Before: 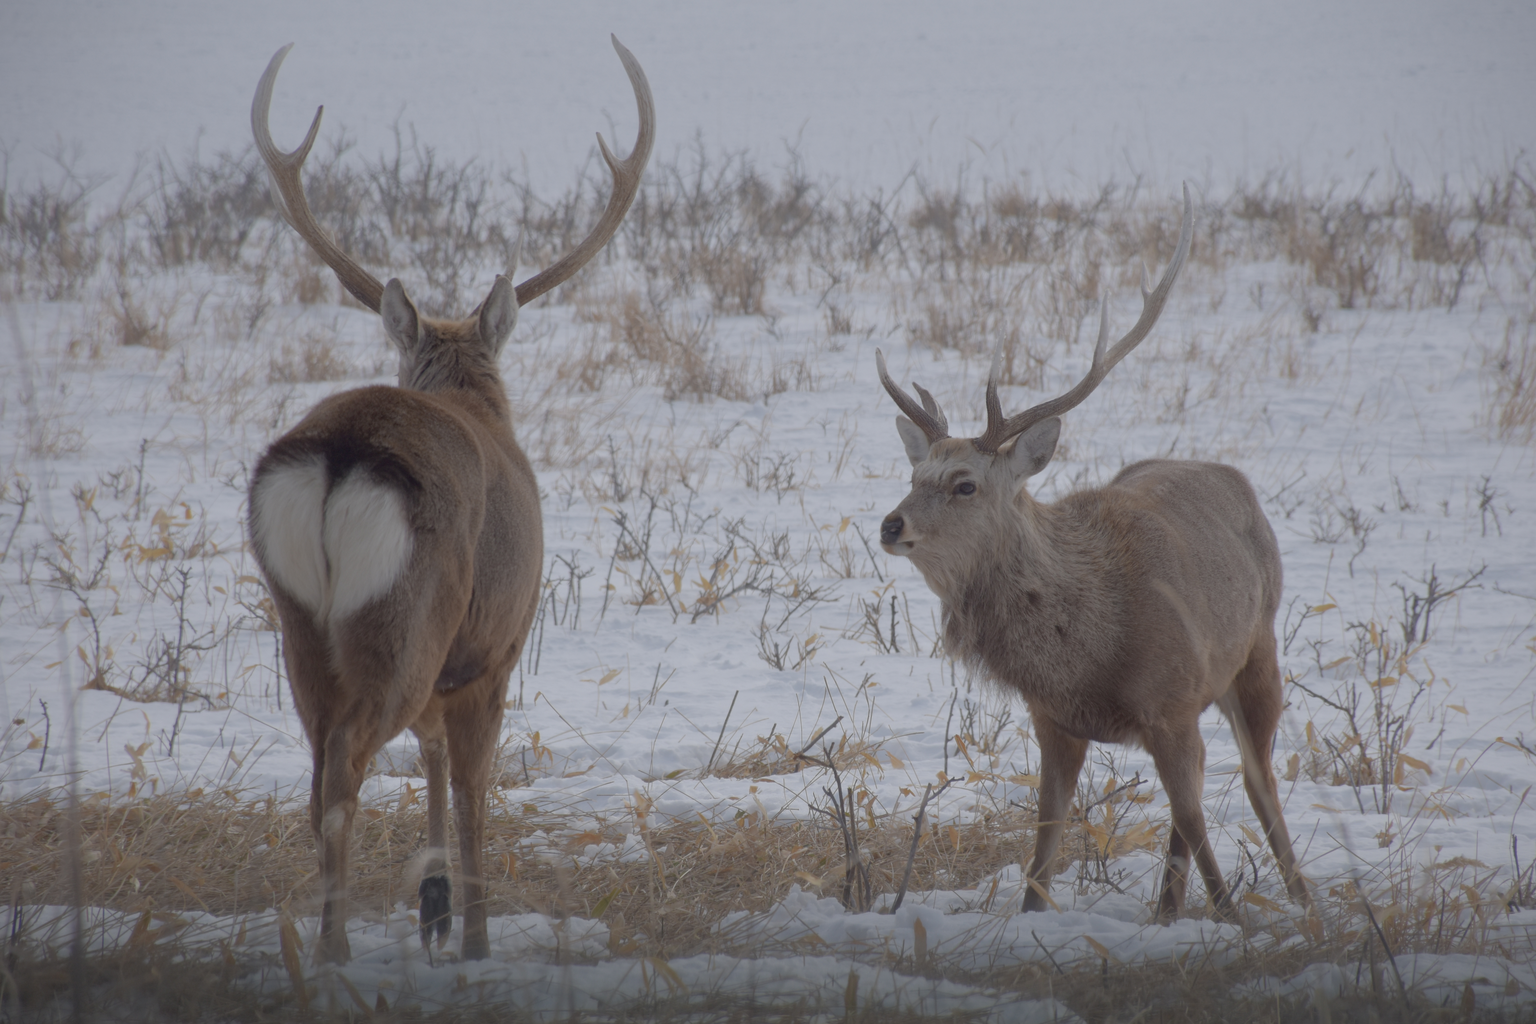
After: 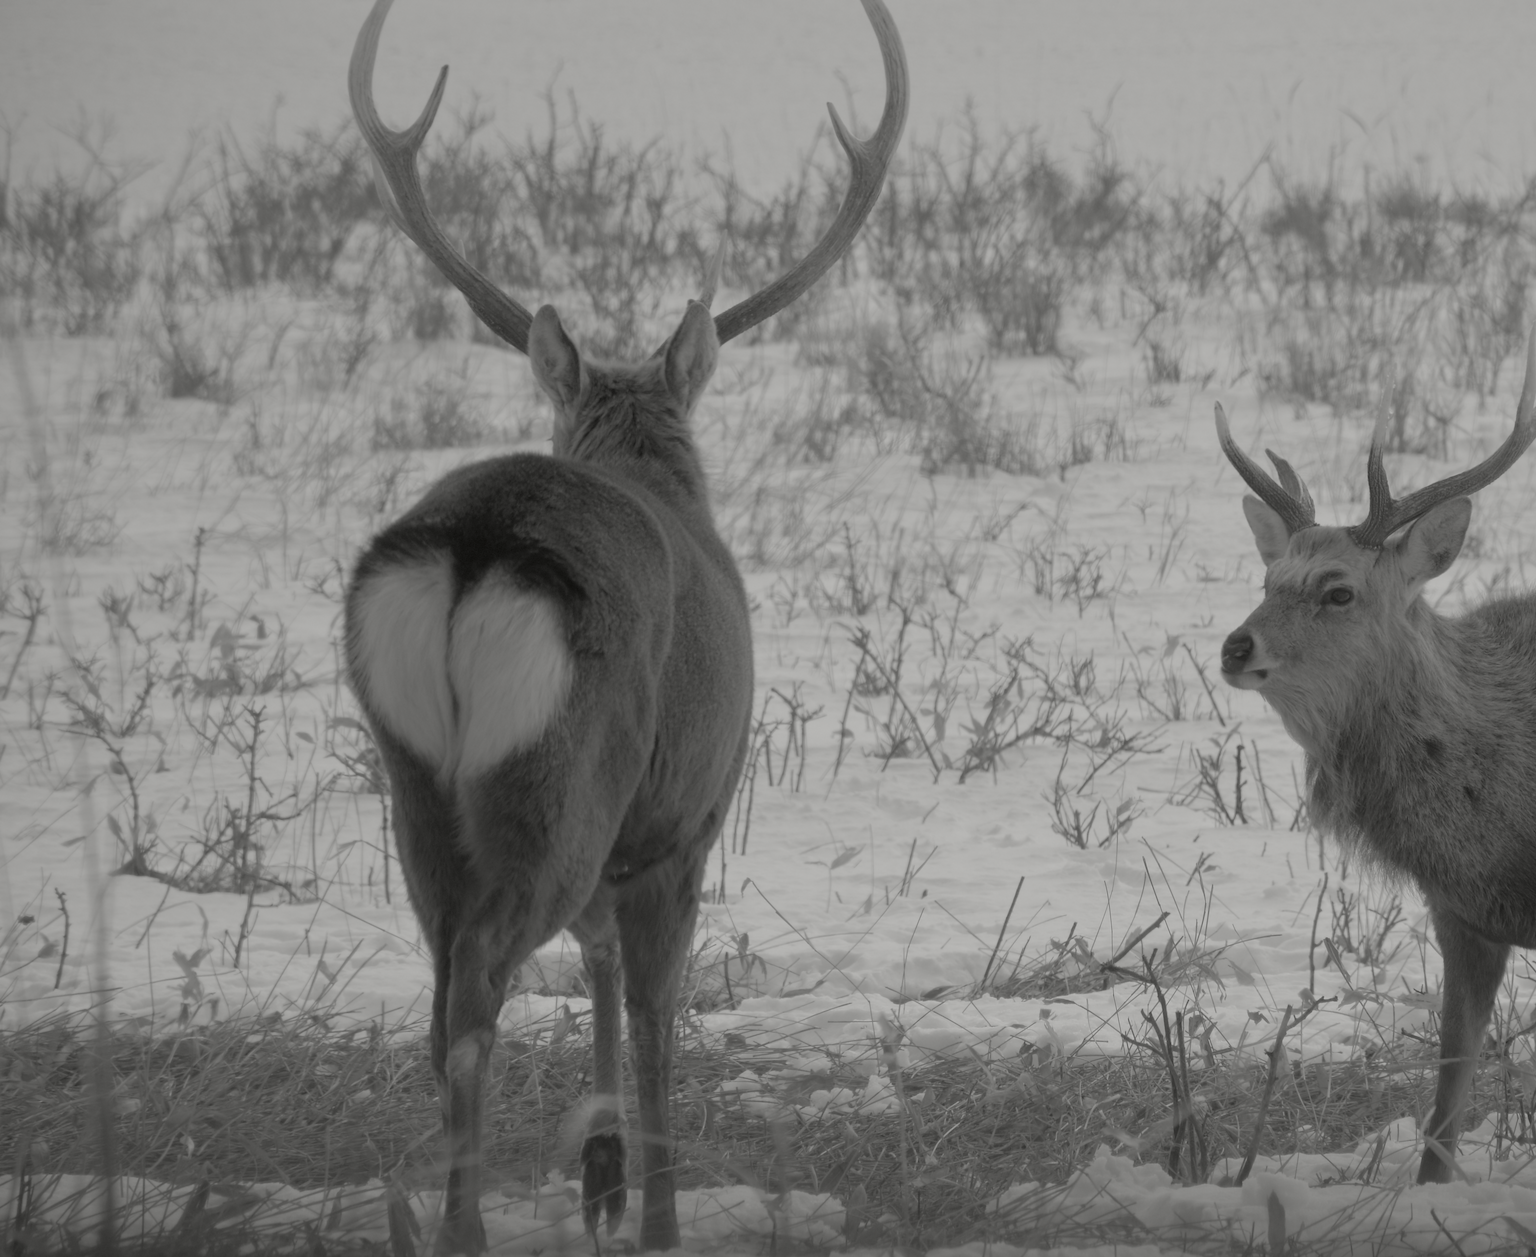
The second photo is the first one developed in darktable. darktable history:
crop: top 5.744%, right 27.873%, bottom 5.706%
tone curve: curves: ch0 [(0, 0) (0.059, 0.027) (0.162, 0.125) (0.304, 0.279) (0.547, 0.532) (0.828, 0.815) (1, 0.983)]; ch1 [(0, 0) (0.23, 0.166) (0.34, 0.298) (0.371, 0.334) (0.435, 0.413) (0.477, 0.469) (0.499, 0.498) (0.529, 0.544) (0.559, 0.587) (0.743, 0.798) (1, 1)]; ch2 [(0, 0) (0.431, 0.414) (0.498, 0.503) (0.524, 0.531) (0.568, 0.567) (0.6, 0.597) (0.643, 0.631) (0.74, 0.721) (1, 1)], color space Lab, independent channels, preserve colors none
color calibration: output gray [0.22, 0.42, 0.37, 0], illuminant as shot in camera, x 0.358, y 0.373, temperature 4628.91 K
